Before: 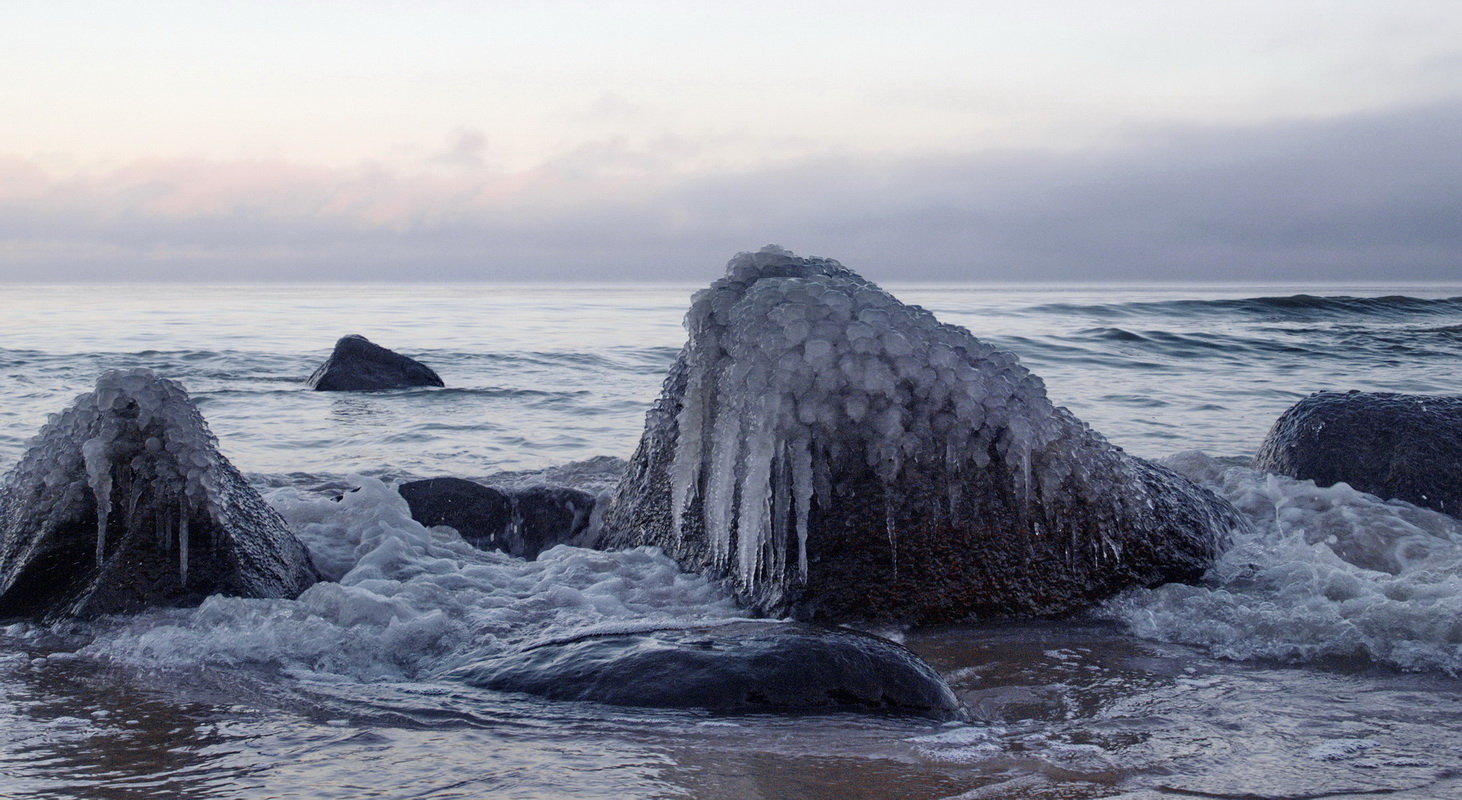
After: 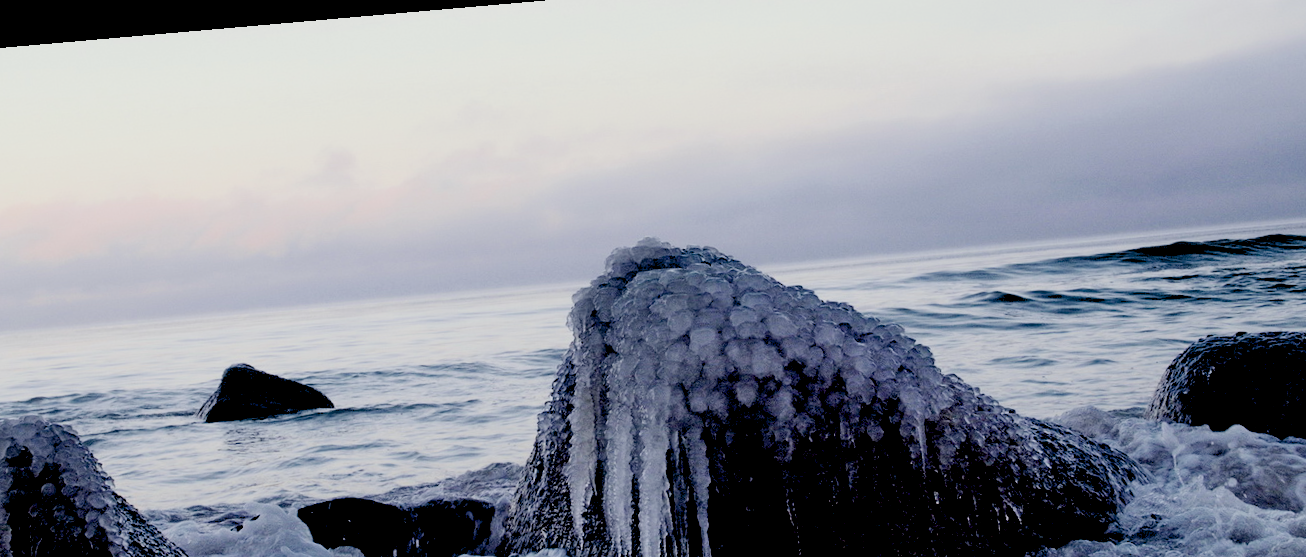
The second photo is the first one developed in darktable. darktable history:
split-toning: shadows › saturation 0.61, highlights › saturation 0.58, balance -28.74, compress 87.36%
rotate and perspective: rotation -4.98°, automatic cropping off
crop and rotate: left 9.345%, top 7.22%, right 4.982%, bottom 32.331%
exposure: black level correction 0.04, exposure 0.5 EV, compensate highlight preservation false
filmic rgb: black relative exposure -7.65 EV, white relative exposure 4.56 EV, hardness 3.61
